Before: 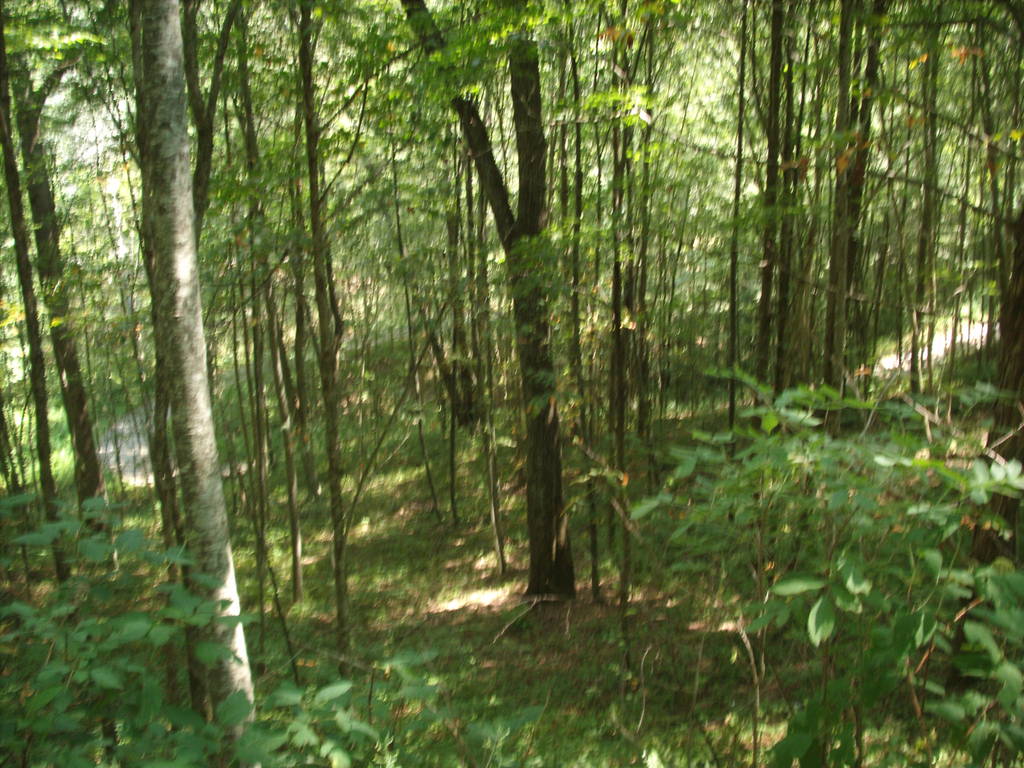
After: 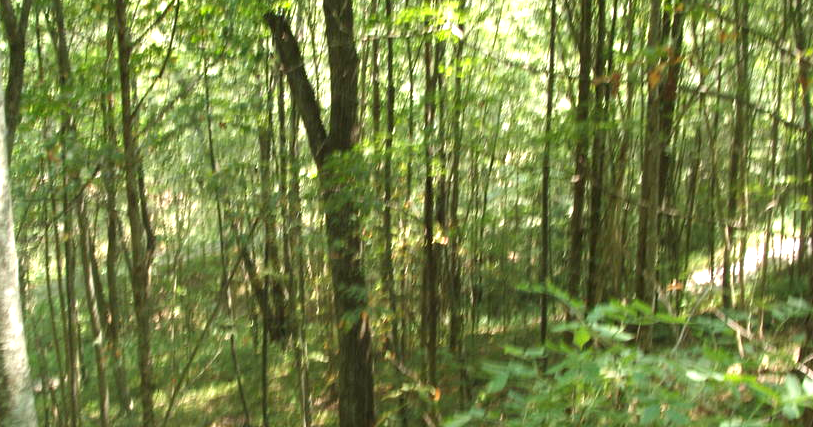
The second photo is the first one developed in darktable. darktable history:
crop: left 18.38%, top 11.092%, right 2.134%, bottom 33.217%
exposure: exposure 0.657 EV, compensate highlight preservation false
